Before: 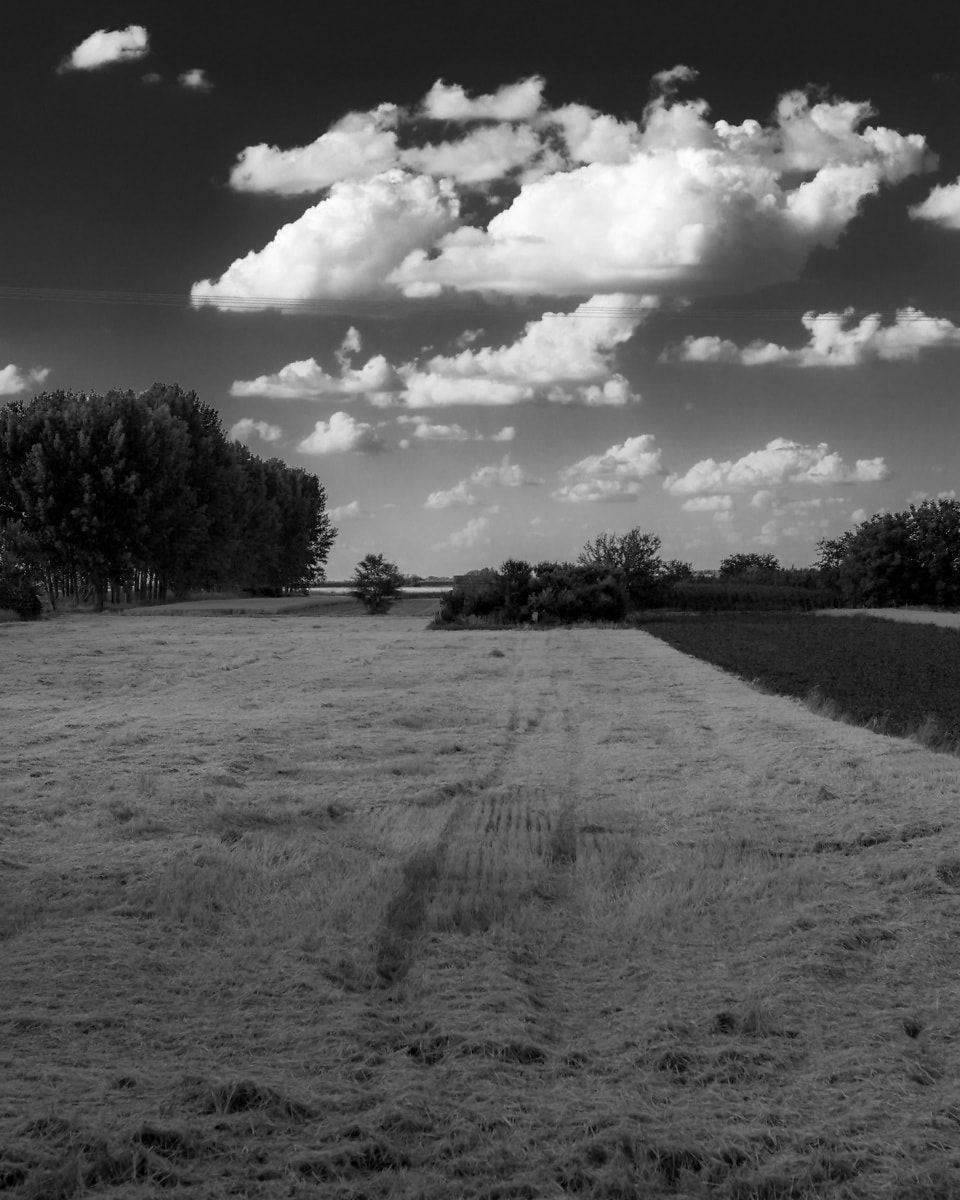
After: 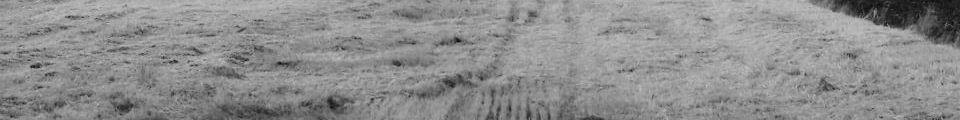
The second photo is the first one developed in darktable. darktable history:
base curve: curves: ch0 [(0, 0) (0.028, 0.03) (0.121, 0.232) (0.46, 0.748) (0.859, 0.968) (1, 1)], preserve colors none
crop and rotate: top 59.084%, bottom 30.916%
